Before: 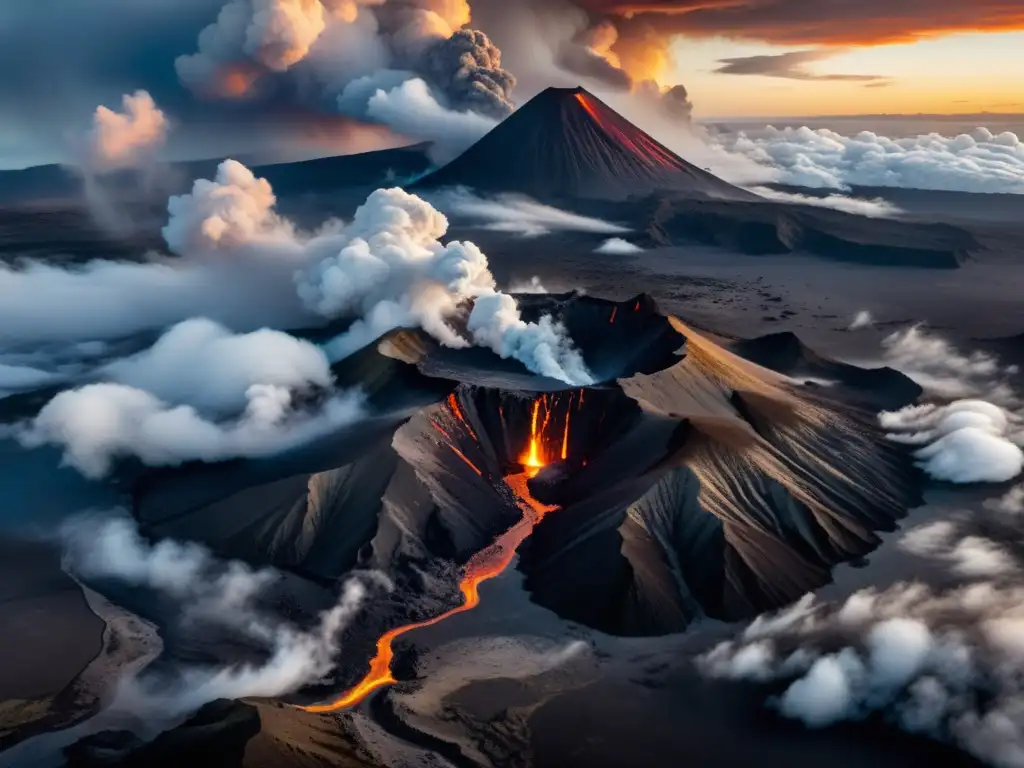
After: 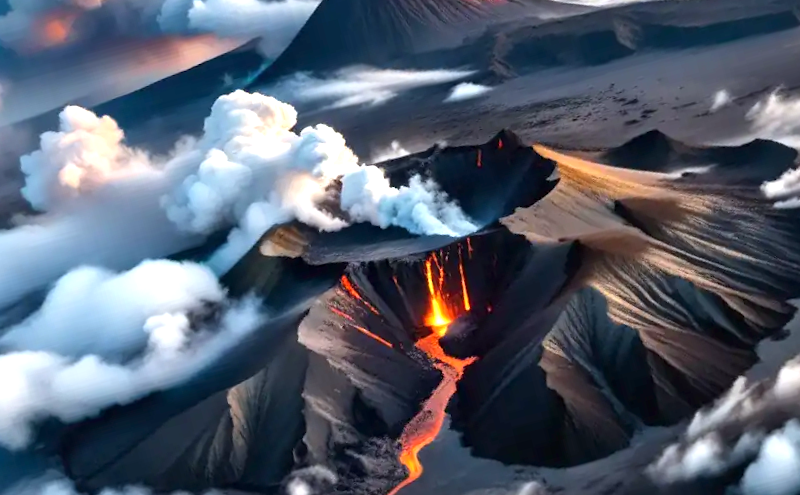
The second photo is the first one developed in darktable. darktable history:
white balance: red 0.988, blue 1.017
exposure: exposure 0.921 EV, compensate highlight preservation false
rotate and perspective: rotation -14.8°, crop left 0.1, crop right 0.903, crop top 0.25, crop bottom 0.748
crop: left 8.026%, right 7.374%
